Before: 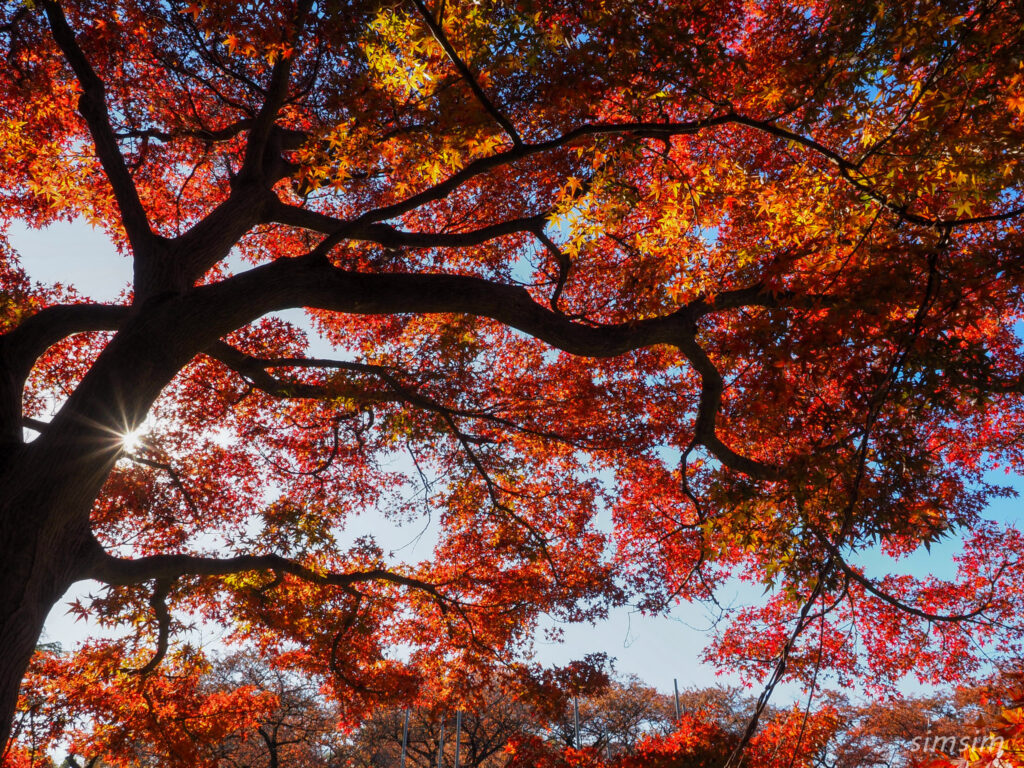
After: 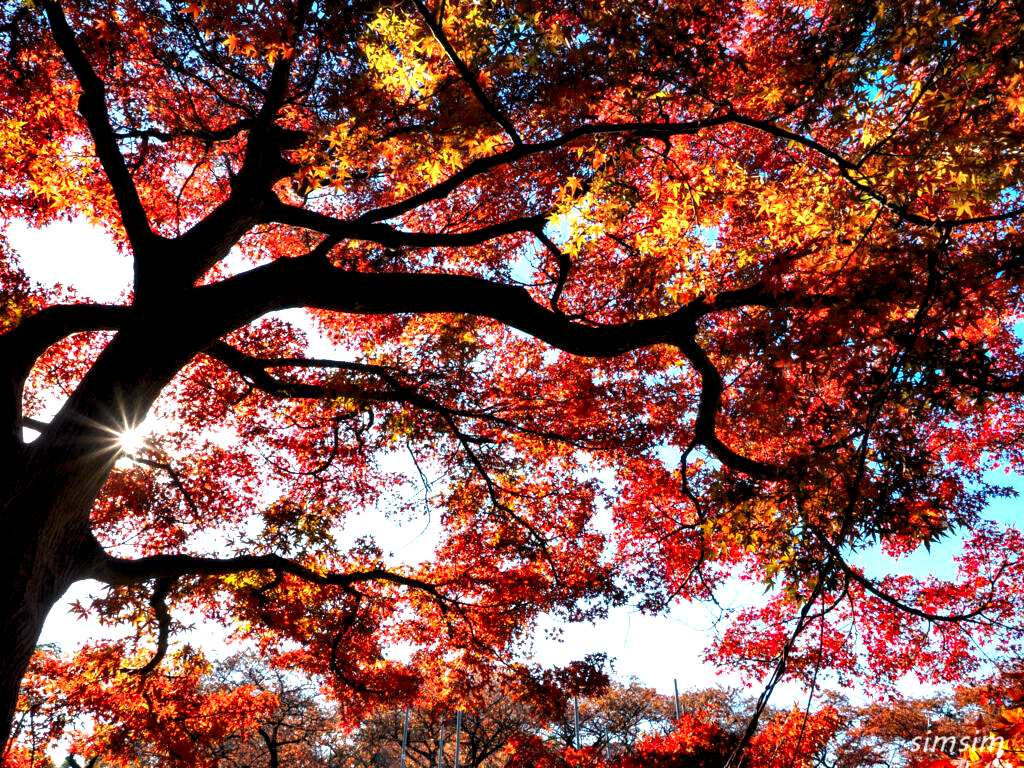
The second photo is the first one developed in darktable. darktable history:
exposure: exposure 0.609 EV, compensate exposure bias true, compensate highlight preservation false
contrast equalizer: y [[0.6 ×6], [0.55 ×6], [0 ×6], [0 ×6], [0 ×6]]
